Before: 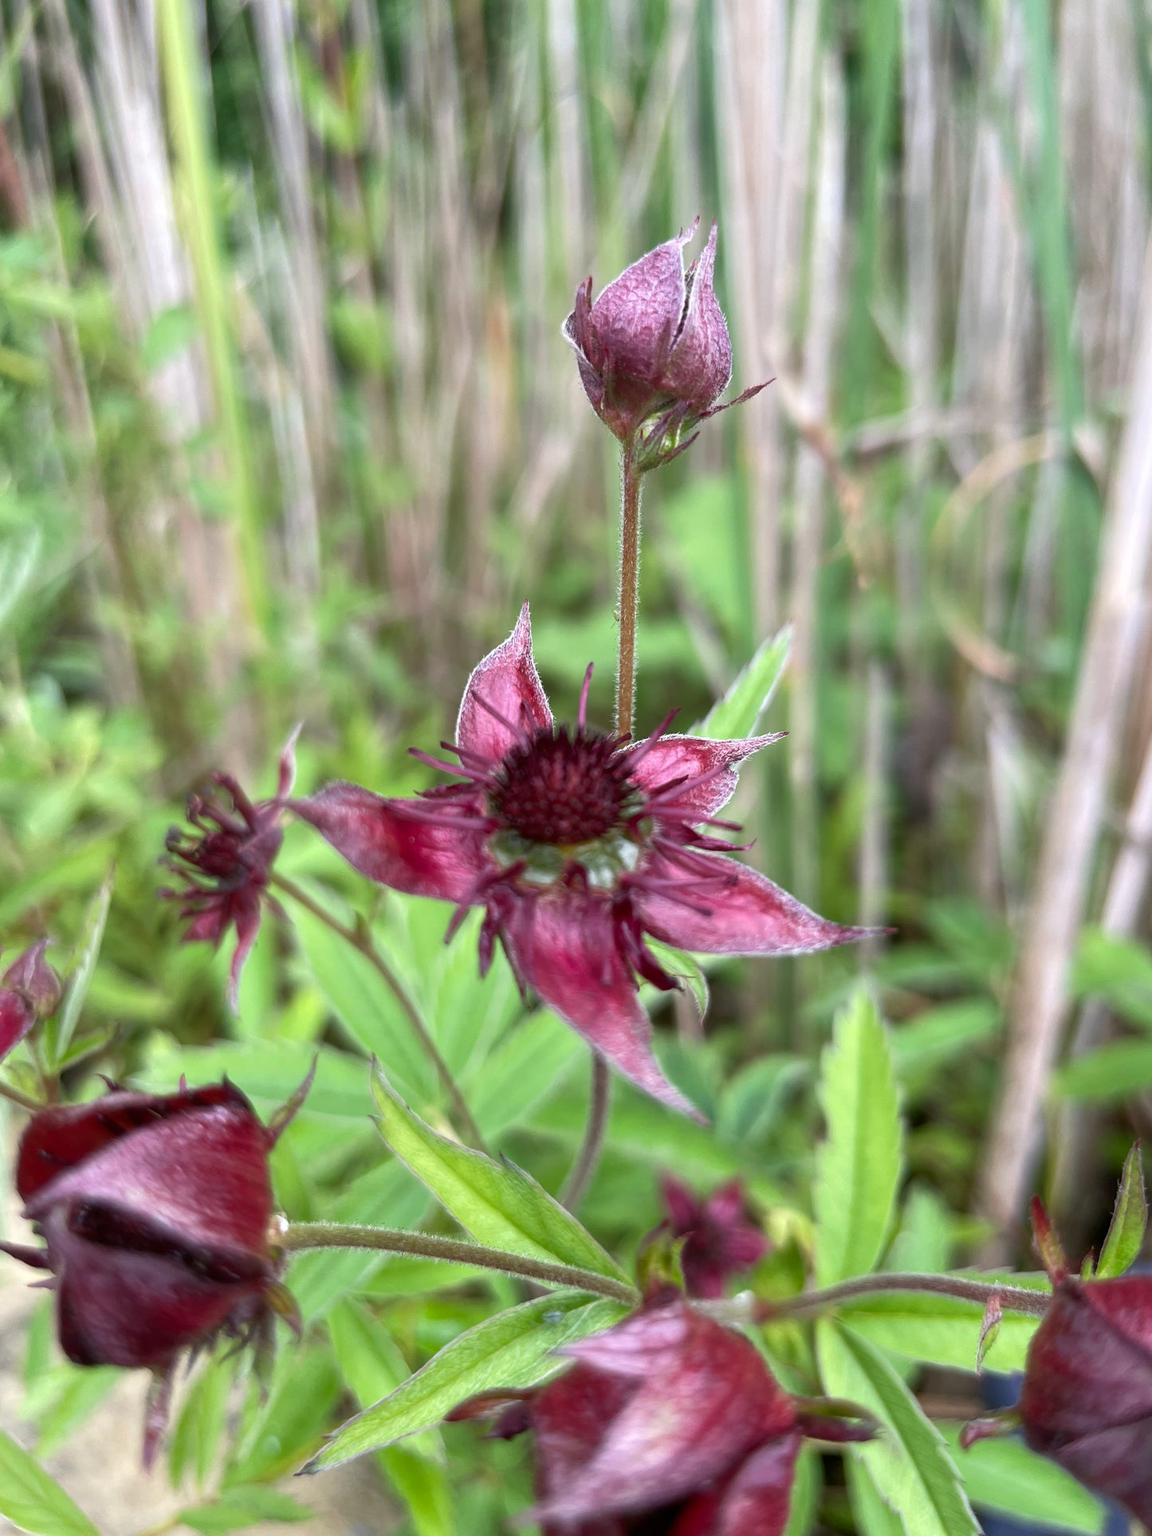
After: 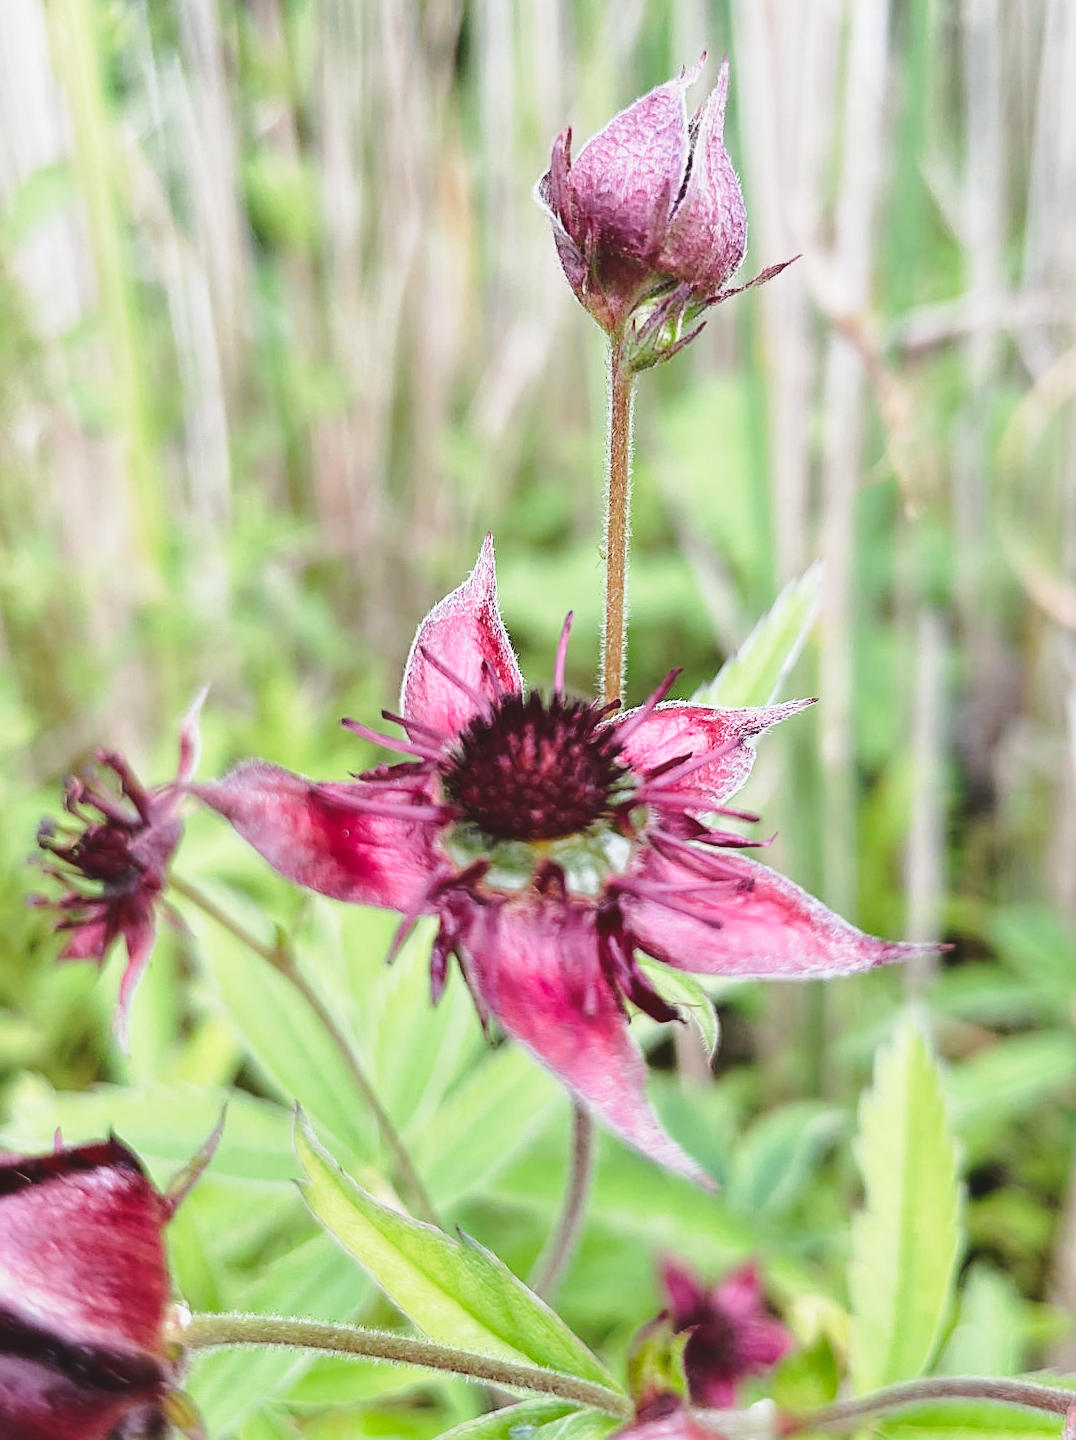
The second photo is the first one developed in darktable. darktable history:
crop and rotate: left 11.863%, top 11.45%, right 13.612%, bottom 13.804%
shadows and highlights: shadows 36.57, highlights -27.26, soften with gaussian
sharpen: on, module defaults
exposure: black level correction -0.015, compensate highlight preservation false
tone curve: curves: ch0 [(0, 0.032) (0.094, 0.08) (0.265, 0.208) (0.41, 0.417) (0.485, 0.524) (0.638, 0.673) (0.845, 0.828) (0.994, 0.964)]; ch1 [(0, 0) (0.161, 0.092) (0.37, 0.302) (0.437, 0.456) (0.469, 0.482) (0.498, 0.504) (0.576, 0.583) (0.644, 0.638) (0.725, 0.765) (1, 1)]; ch2 [(0, 0) (0.352, 0.403) (0.45, 0.469) (0.502, 0.504) (0.54, 0.521) (0.589, 0.576) (1, 1)], color space Lab, linked channels, preserve colors none
base curve: curves: ch0 [(0, 0) (0.028, 0.03) (0.121, 0.232) (0.46, 0.748) (0.859, 0.968) (1, 1)], preserve colors none
